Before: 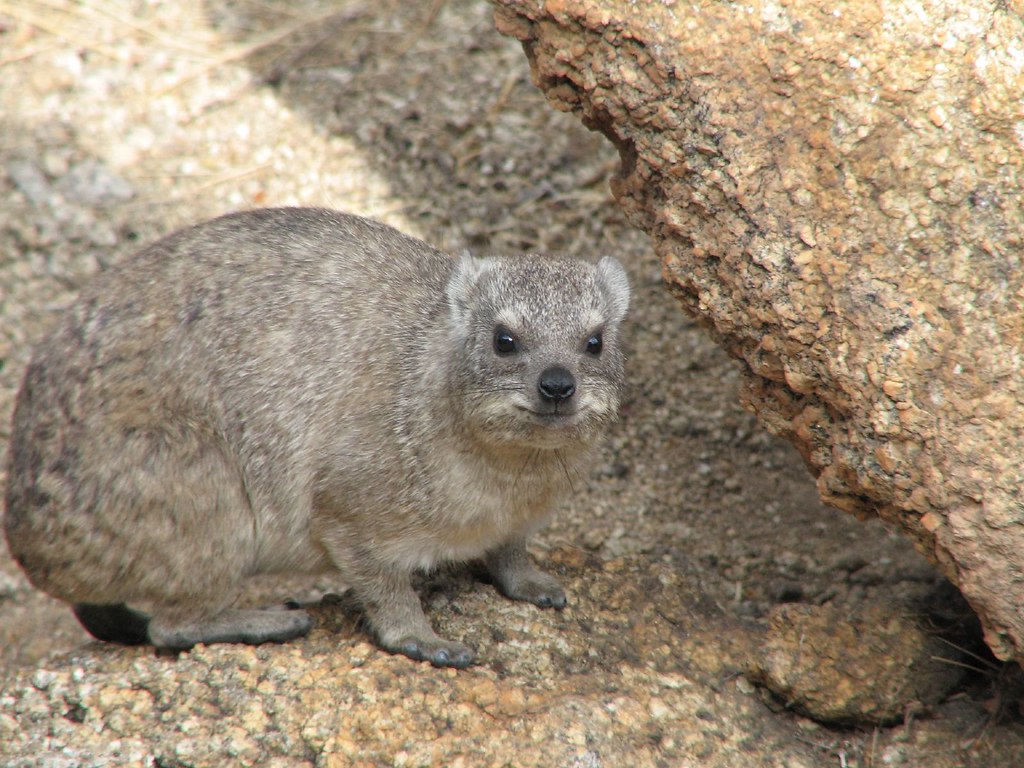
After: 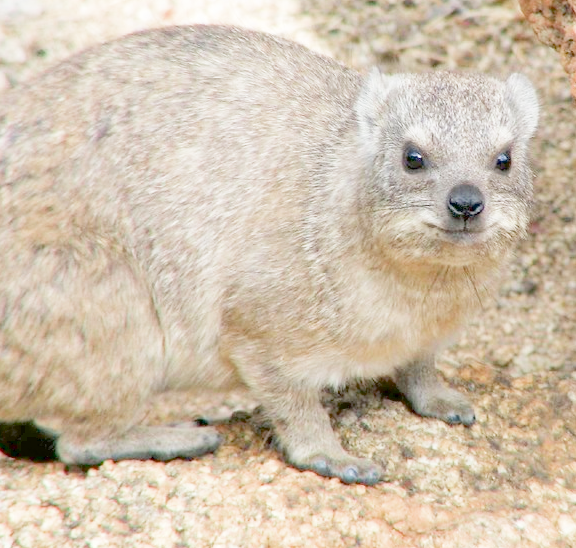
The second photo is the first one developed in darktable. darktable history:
crop: left 8.966%, top 23.852%, right 34.699%, bottom 4.703%
filmic rgb: middle gray luminance 4.29%, black relative exposure -13 EV, white relative exposure 5 EV, threshold 6 EV, target black luminance 0%, hardness 5.19, latitude 59.69%, contrast 0.767, highlights saturation mix 5%, shadows ↔ highlights balance 25.95%, add noise in highlights 0, color science v3 (2019), use custom middle-gray values true, iterations of high-quality reconstruction 0, contrast in highlights soft, enable highlight reconstruction true
exposure: black level correction 0.009, exposure 0.119 EV, compensate highlight preservation false
